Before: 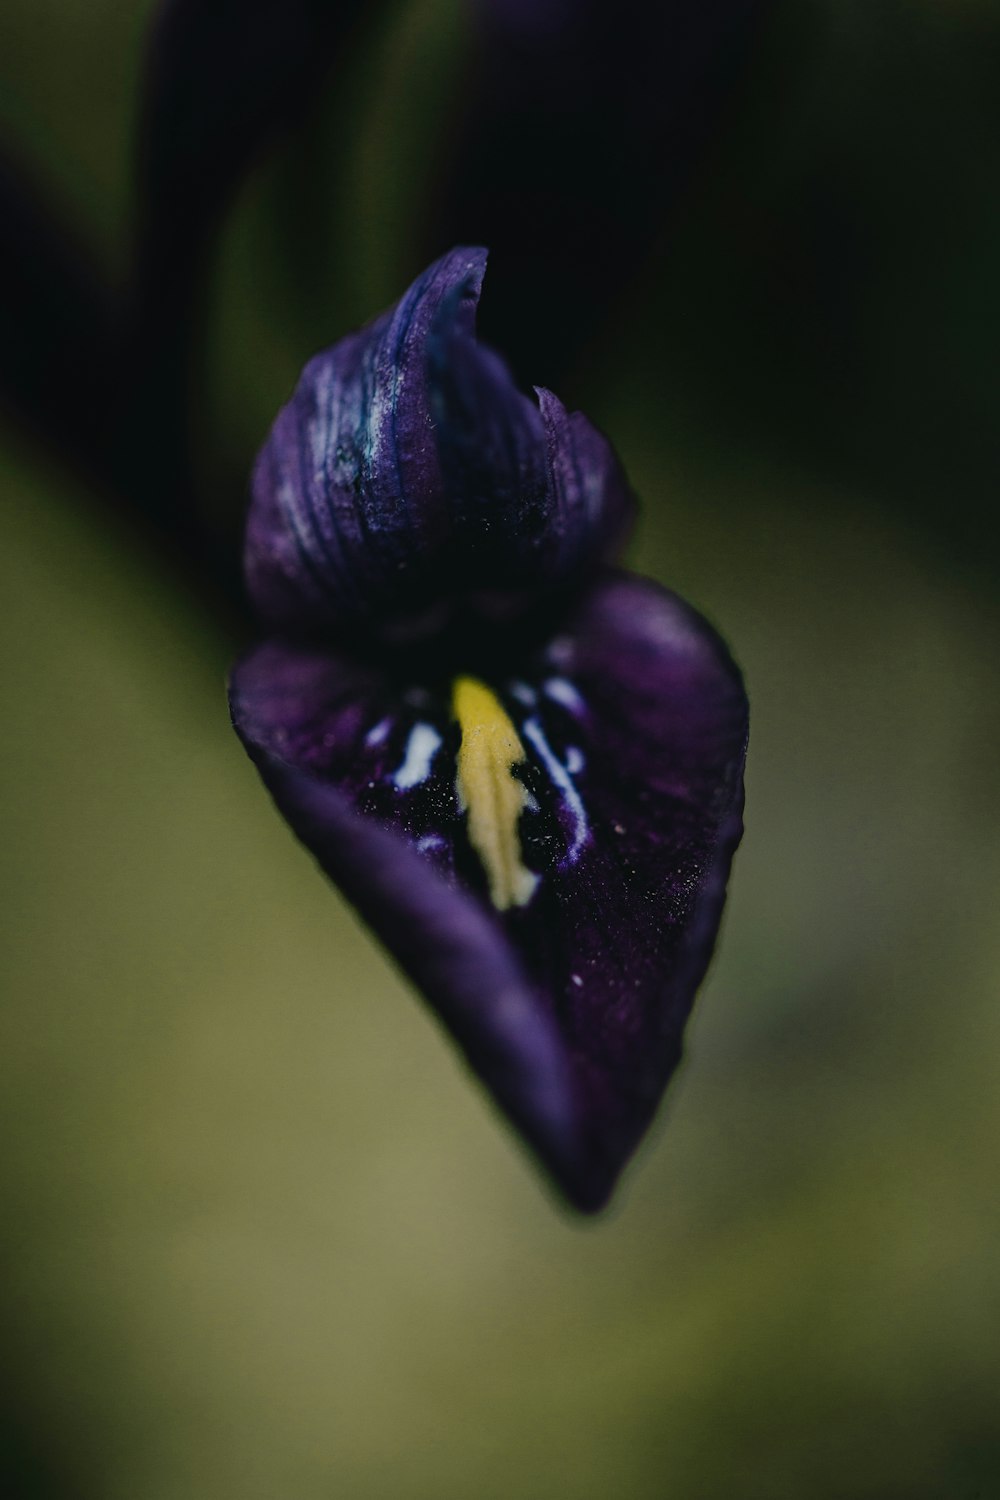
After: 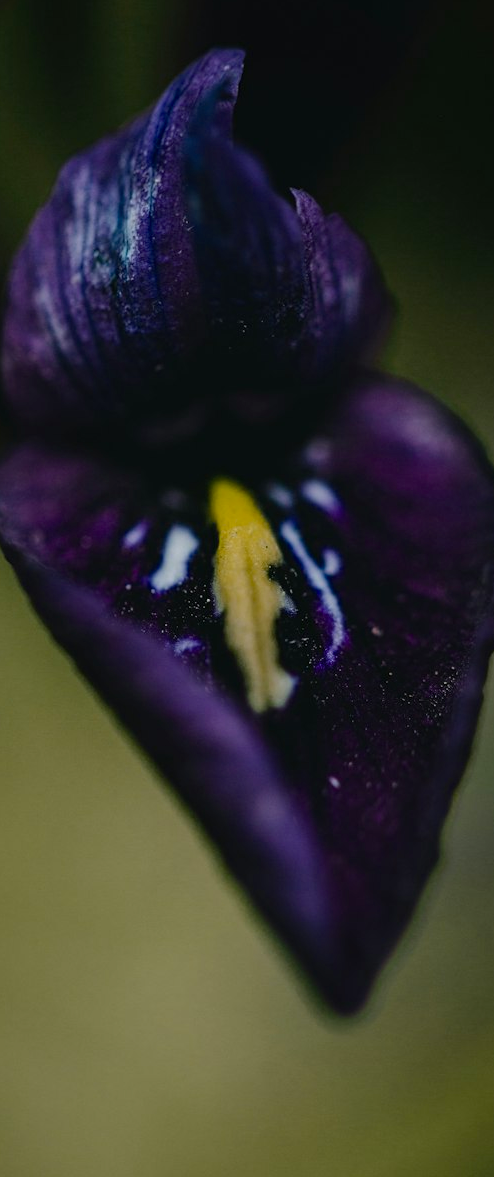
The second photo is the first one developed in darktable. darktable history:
color balance rgb: perceptual saturation grading › global saturation 8.89%, saturation formula JzAzBz (2021)
tone equalizer: on, module defaults
crop and rotate: angle 0.02°, left 24.353%, top 13.219%, right 26.156%, bottom 8.224%
